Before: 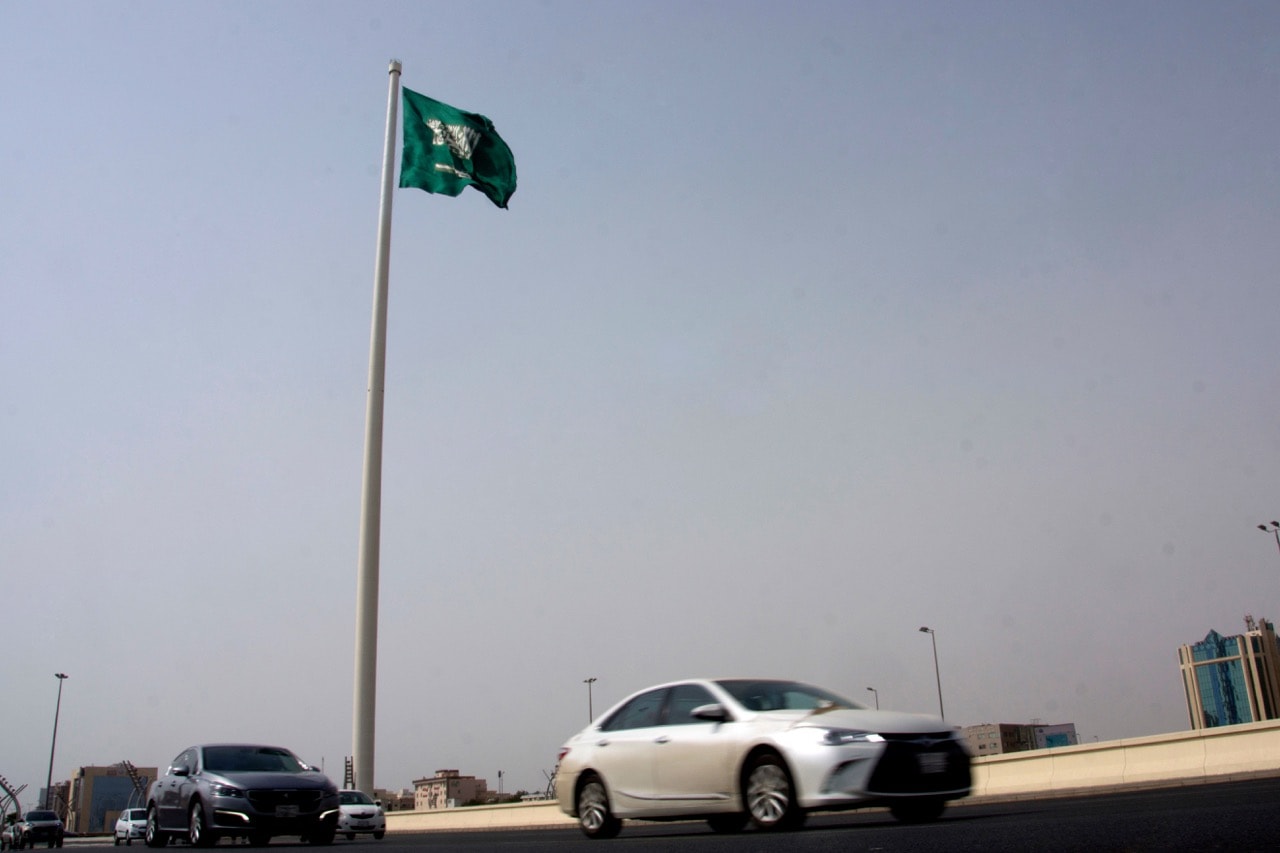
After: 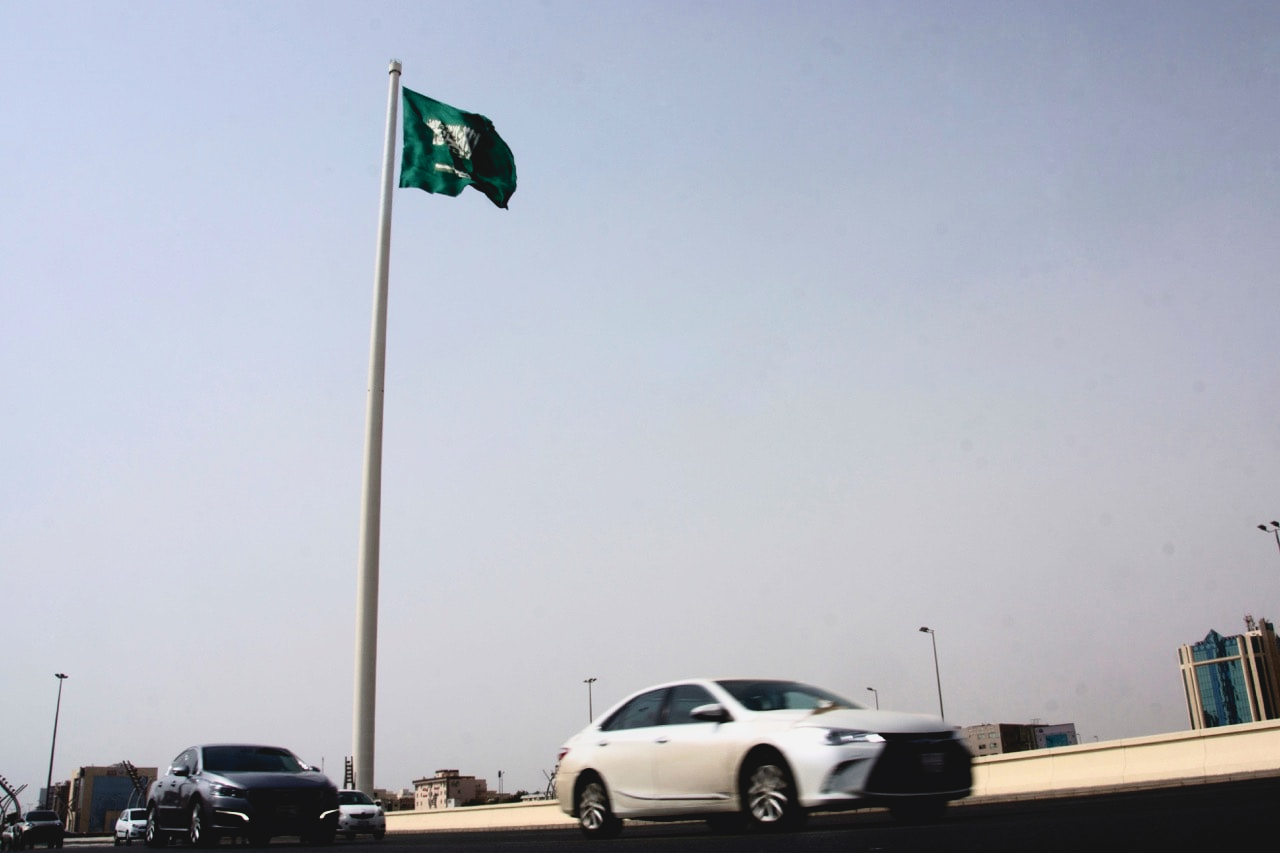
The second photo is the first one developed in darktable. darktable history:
tone curve: curves: ch0 [(0, 0.058) (0.198, 0.188) (0.512, 0.582) (0.625, 0.754) (0.81, 0.934) (1, 1)], color space Lab, independent channels, preserve colors none
filmic rgb: black relative exposure -7.77 EV, white relative exposure 4.37 EV, hardness 3.76, latitude 37.27%, contrast 0.971, highlights saturation mix 8.86%, shadows ↔ highlights balance 4.58%, color science v6 (2022)
